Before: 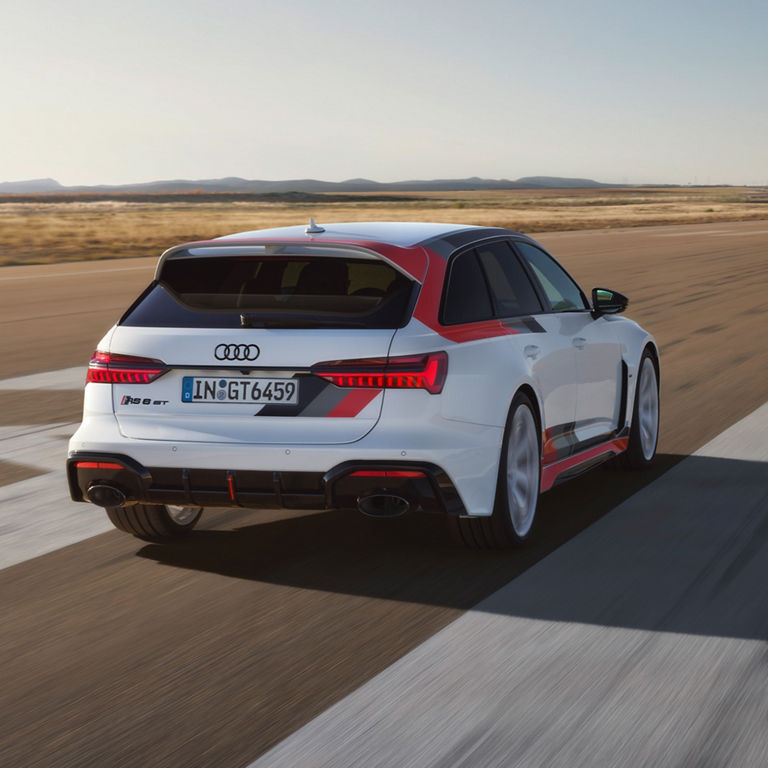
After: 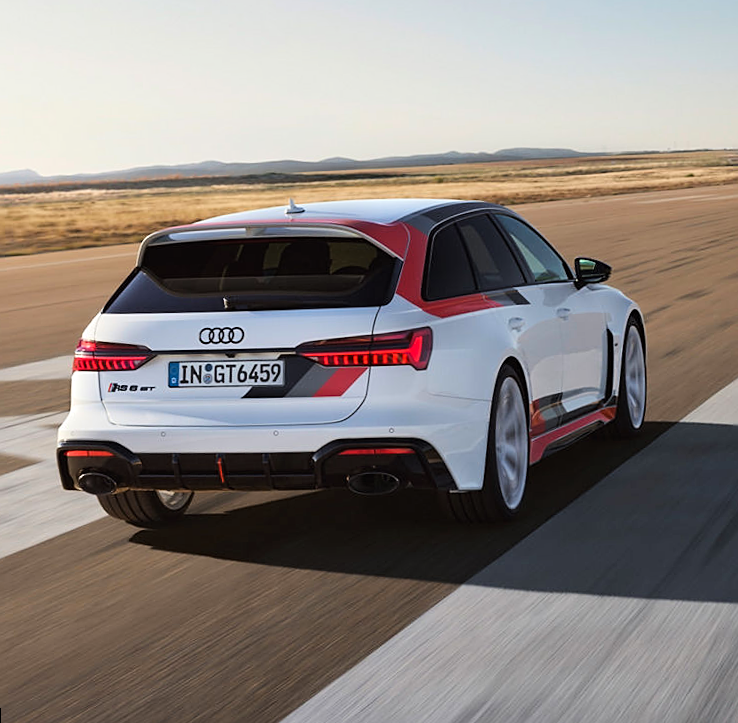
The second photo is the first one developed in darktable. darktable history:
sharpen: on, module defaults
rotate and perspective: rotation -2.12°, lens shift (vertical) 0.009, lens shift (horizontal) -0.008, automatic cropping original format, crop left 0.036, crop right 0.964, crop top 0.05, crop bottom 0.959
tone curve: curves: ch0 [(0, 0) (0.004, 0.001) (0.133, 0.112) (0.325, 0.362) (0.832, 0.893) (1, 1)], color space Lab, linked channels, preserve colors none
